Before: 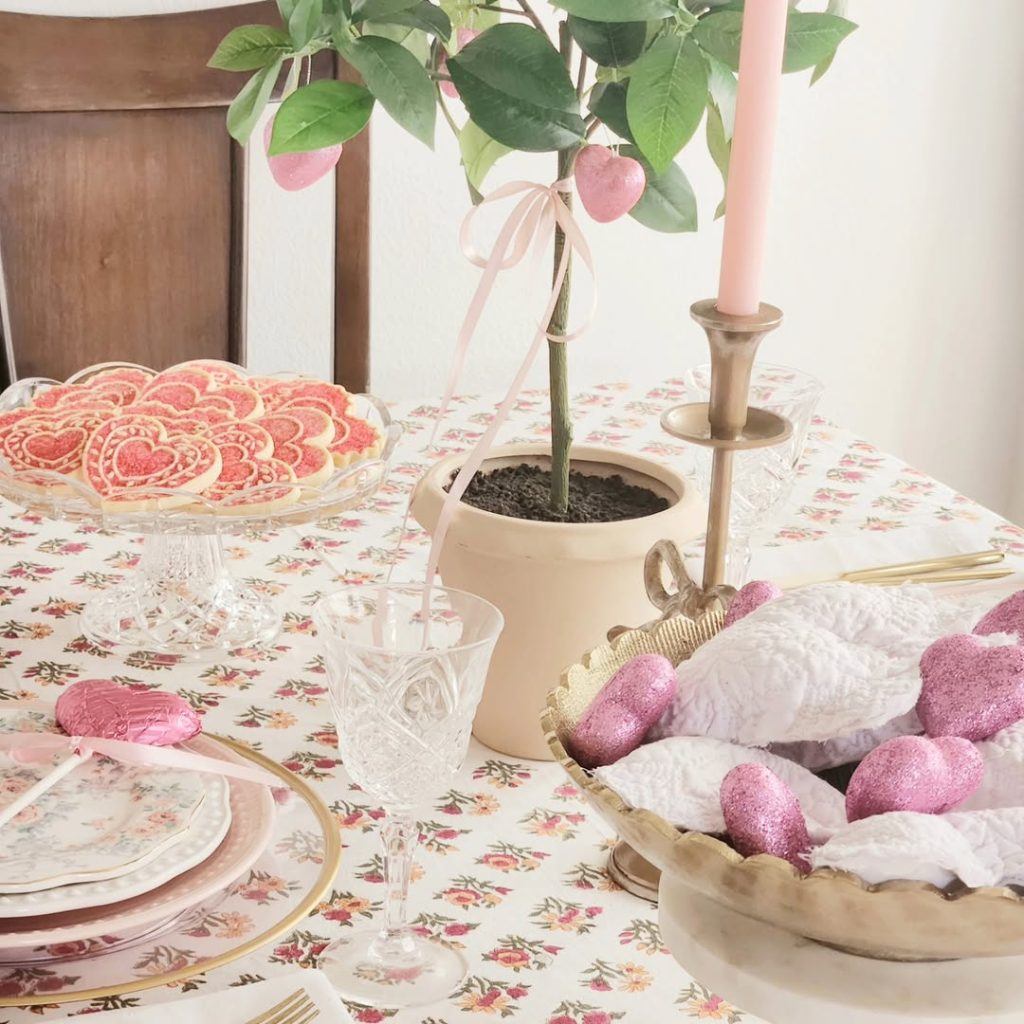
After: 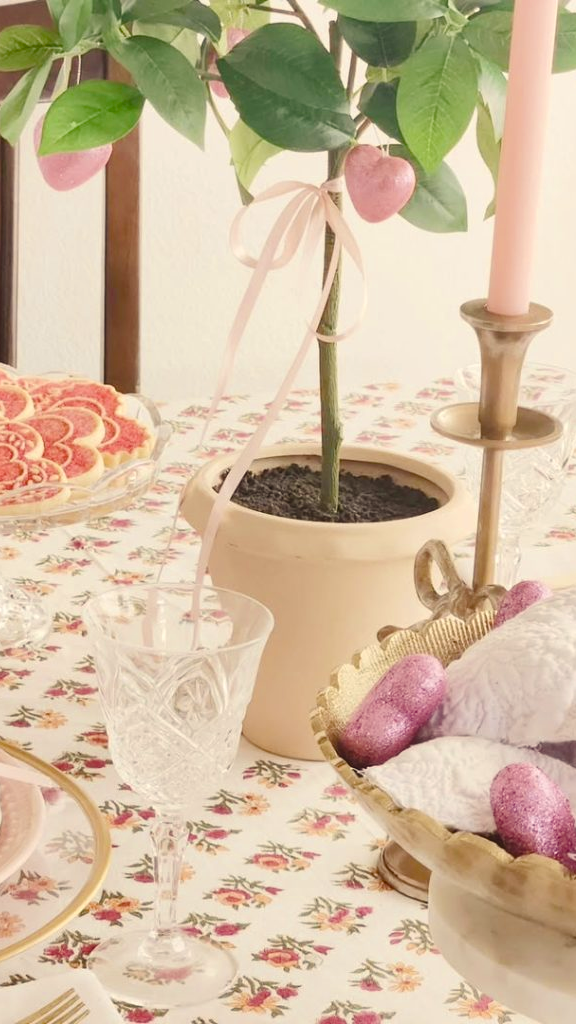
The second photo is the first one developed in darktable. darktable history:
crop and rotate: left 22.516%, right 21.234%
color balance rgb: shadows lift › chroma 3%, shadows lift › hue 280.8°, power › hue 330°, highlights gain › chroma 3%, highlights gain › hue 75.6°, global offset › luminance 0.7%, perceptual saturation grading › global saturation 20%, perceptual saturation grading › highlights -25%, perceptual saturation grading › shadows 50%, global vibrance 20.33%
color zones: curves: ch0 [(0.068, 0.464) (0.25, 0.5) (0.48, 0.508) (0.75, 0.536) (0.886, 0.476) (0.967, 0.456)]; ch1 [(0.066, 0.456) (0.25, 0.5) (0.616, 0.508) (0.746, 0.56) (0.934, 0.444)]
